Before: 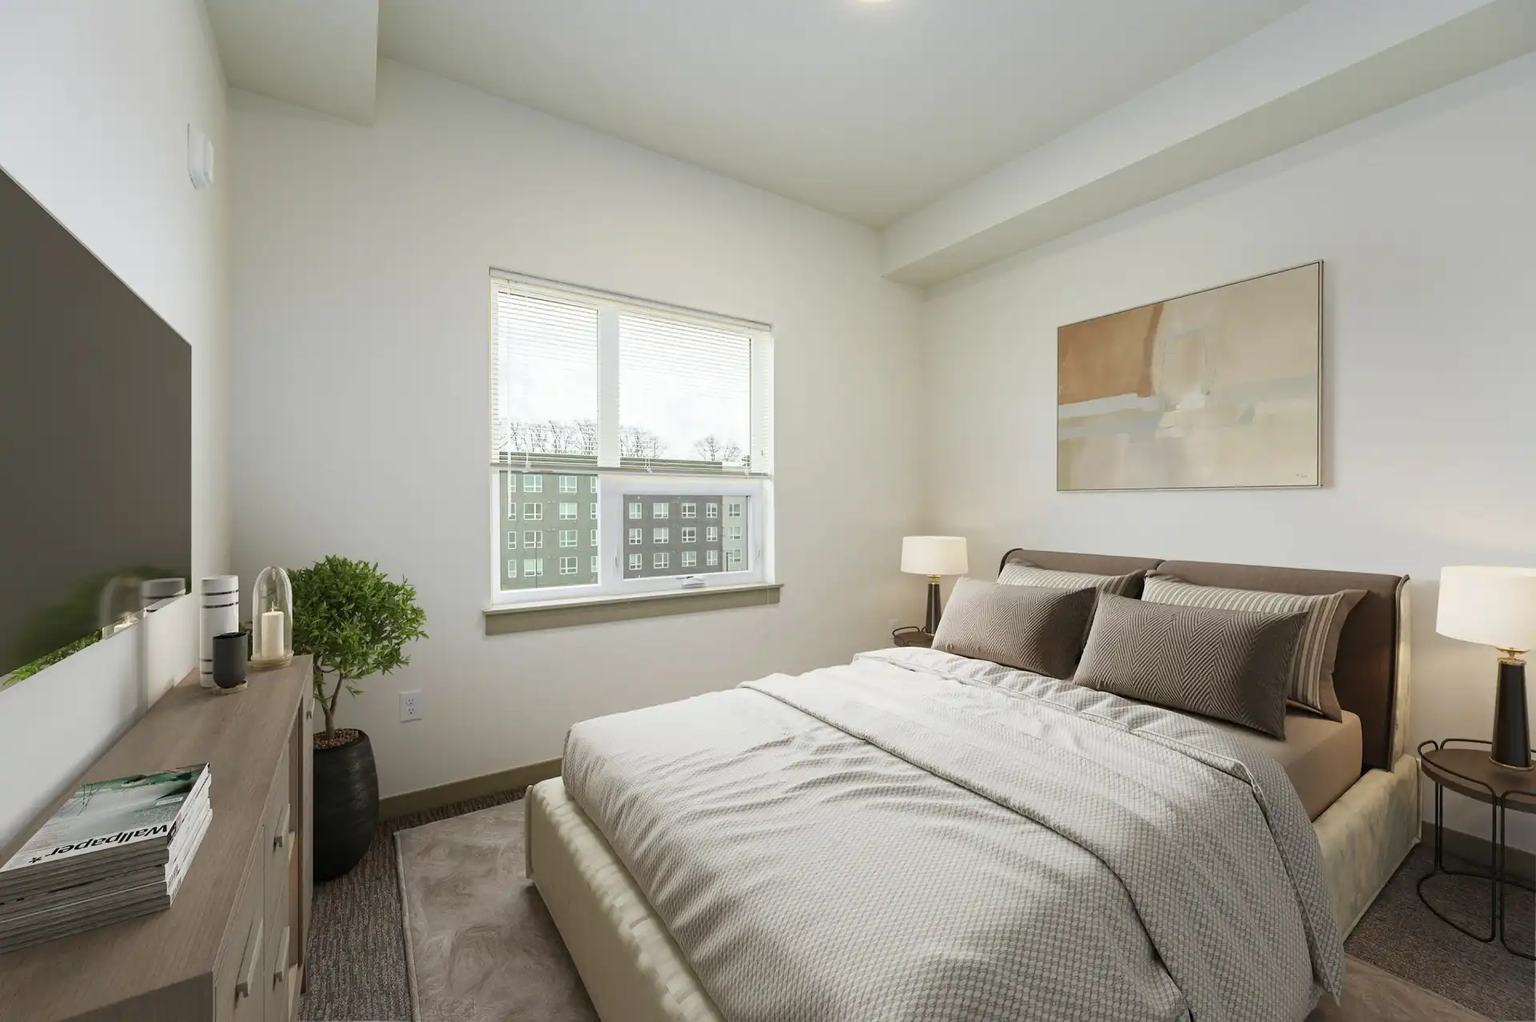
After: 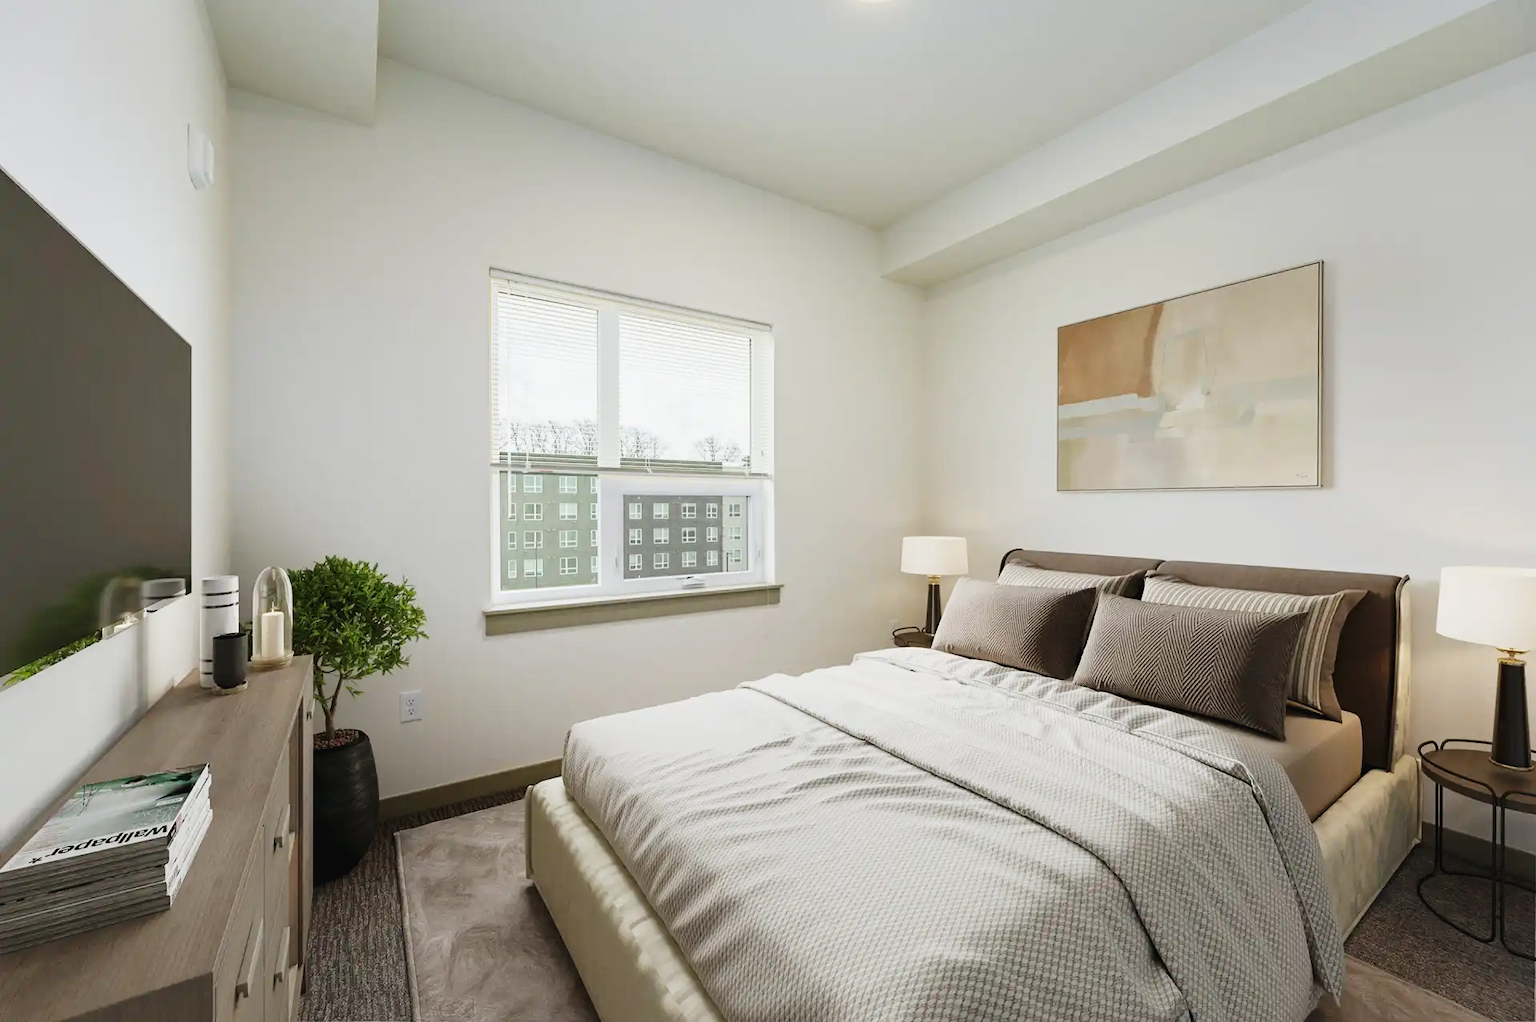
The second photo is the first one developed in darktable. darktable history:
tone curve: curves: ch0 [(0, 0.025) (0.15, 0.143) (0.452, 0.486) (0.751, 0.788) (1, 0.961)]; ch1 [(0, 0) (0.416, 0.4) (0.476, 0.469) (0.497, 0.494) (0.546, 0.571) (0.566, 0.607) (0.62, 0.657) (1, 1)]; ch2 [(0, 0) (0.386, 0.397) (0.505, 0.498) (0.547, 0.546) (0.579, 0.58) (1, 1)], preserve colors none
contrast equalizer: octaves 7, y [[0.6 ×6], [0.55 ×6], [0 ×6], [0 ×6], [0 ×6]], mix 0.299
